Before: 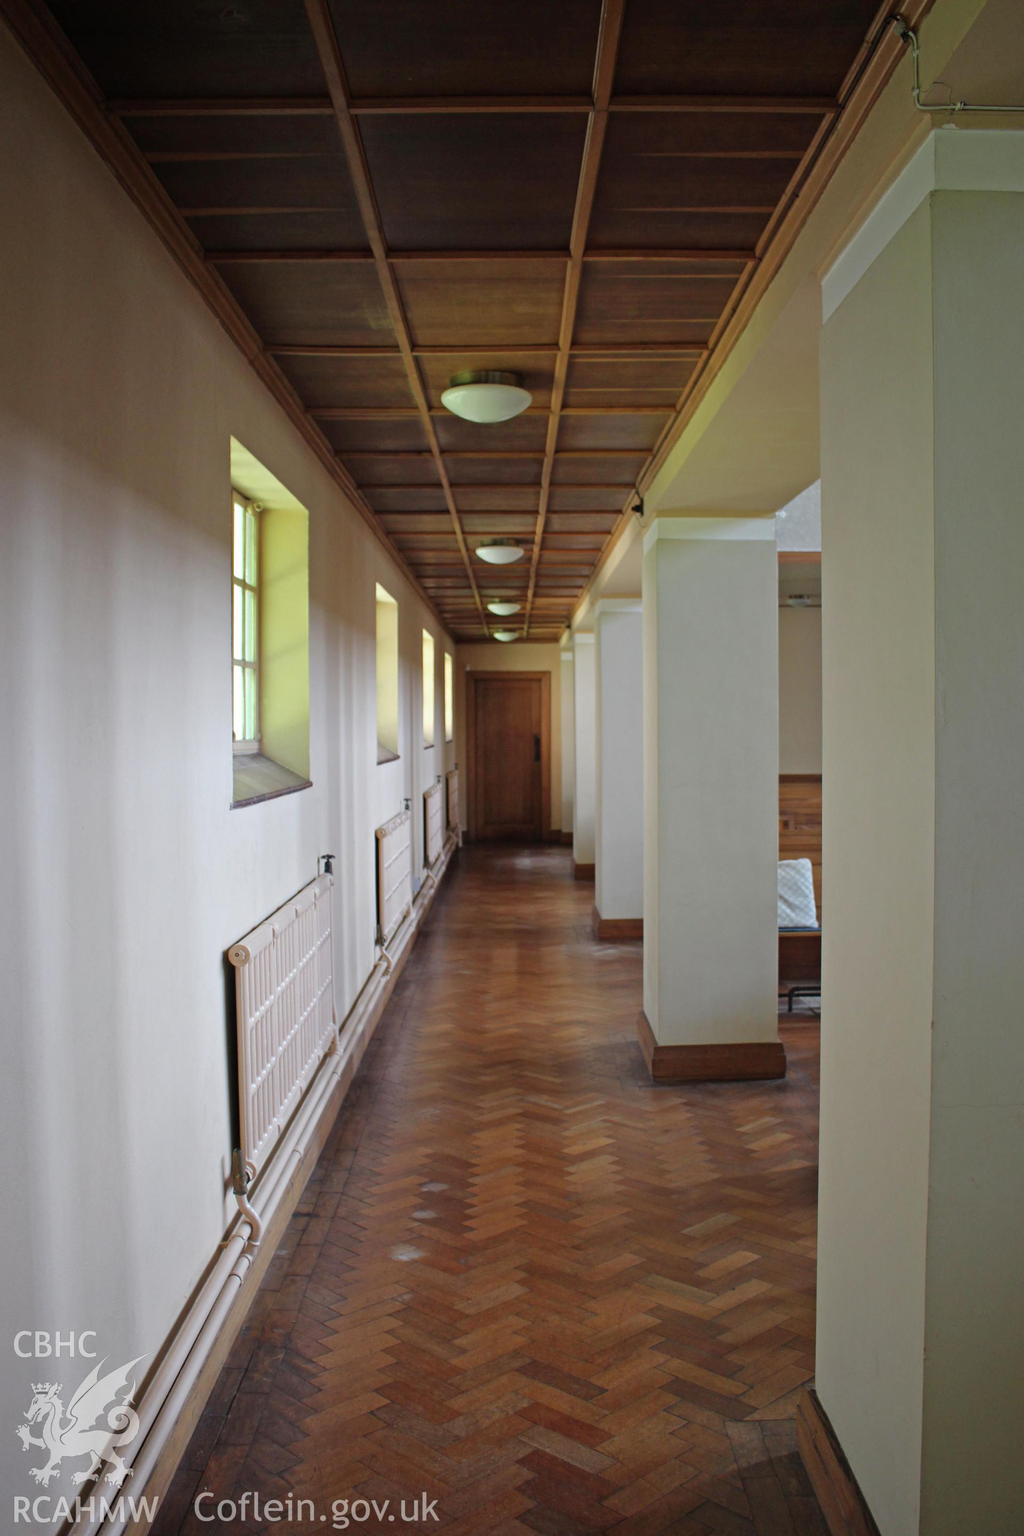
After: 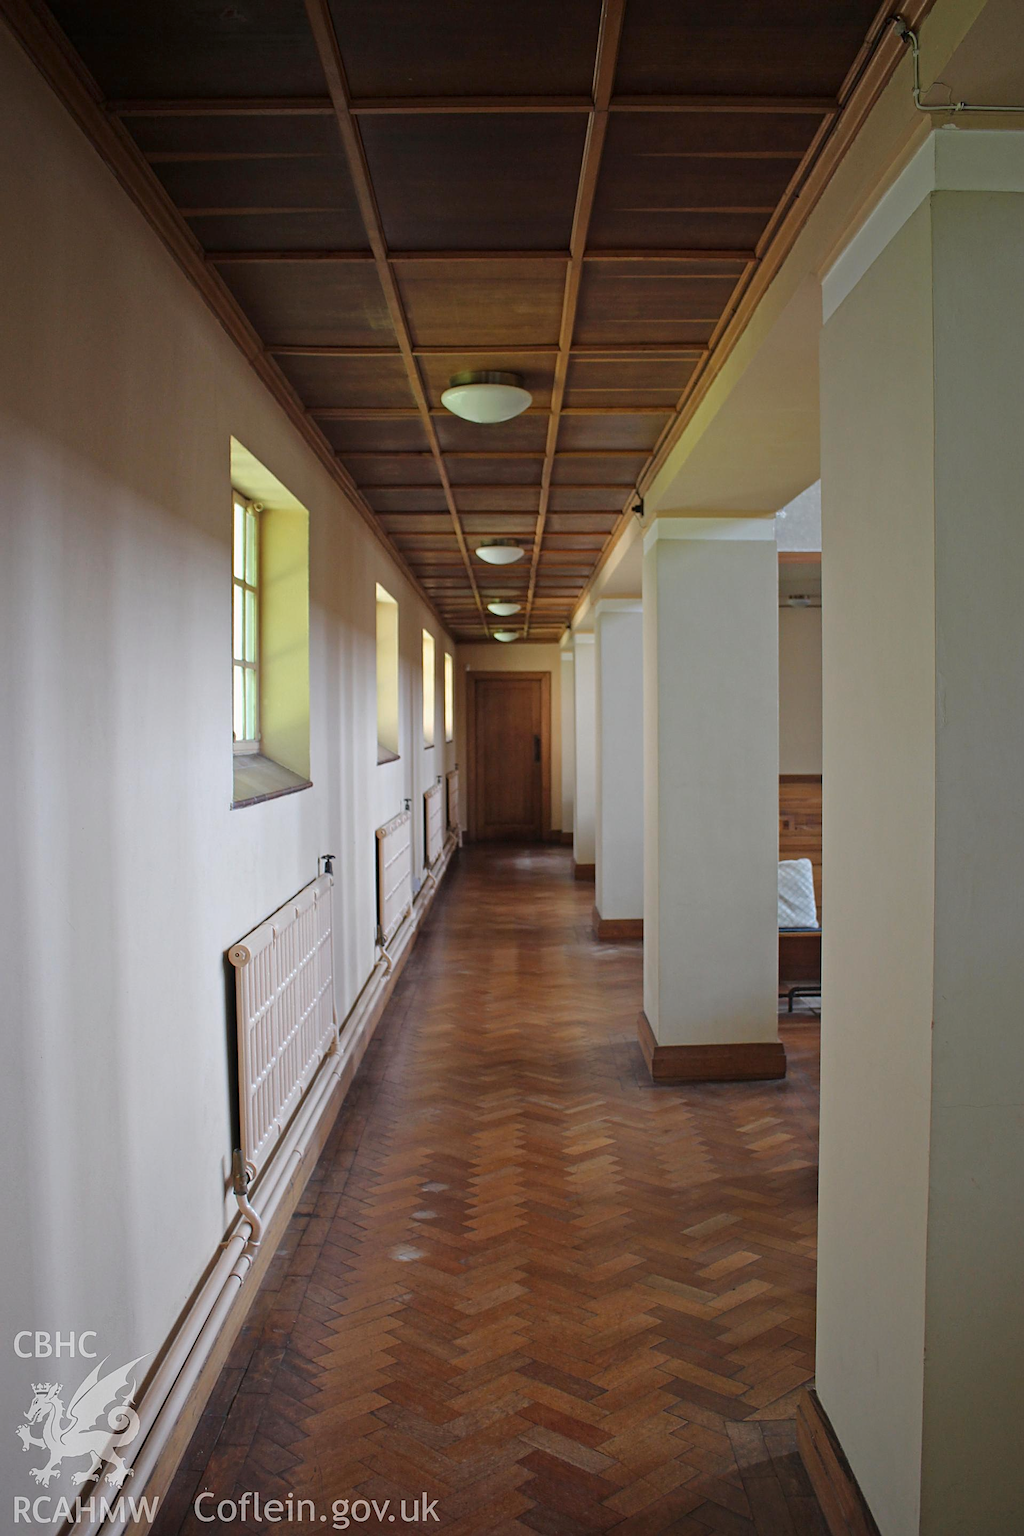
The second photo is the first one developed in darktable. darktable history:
sharpen: on, module defaults
exposure: exposure -0.045 EV, compensate highlight preservation false
